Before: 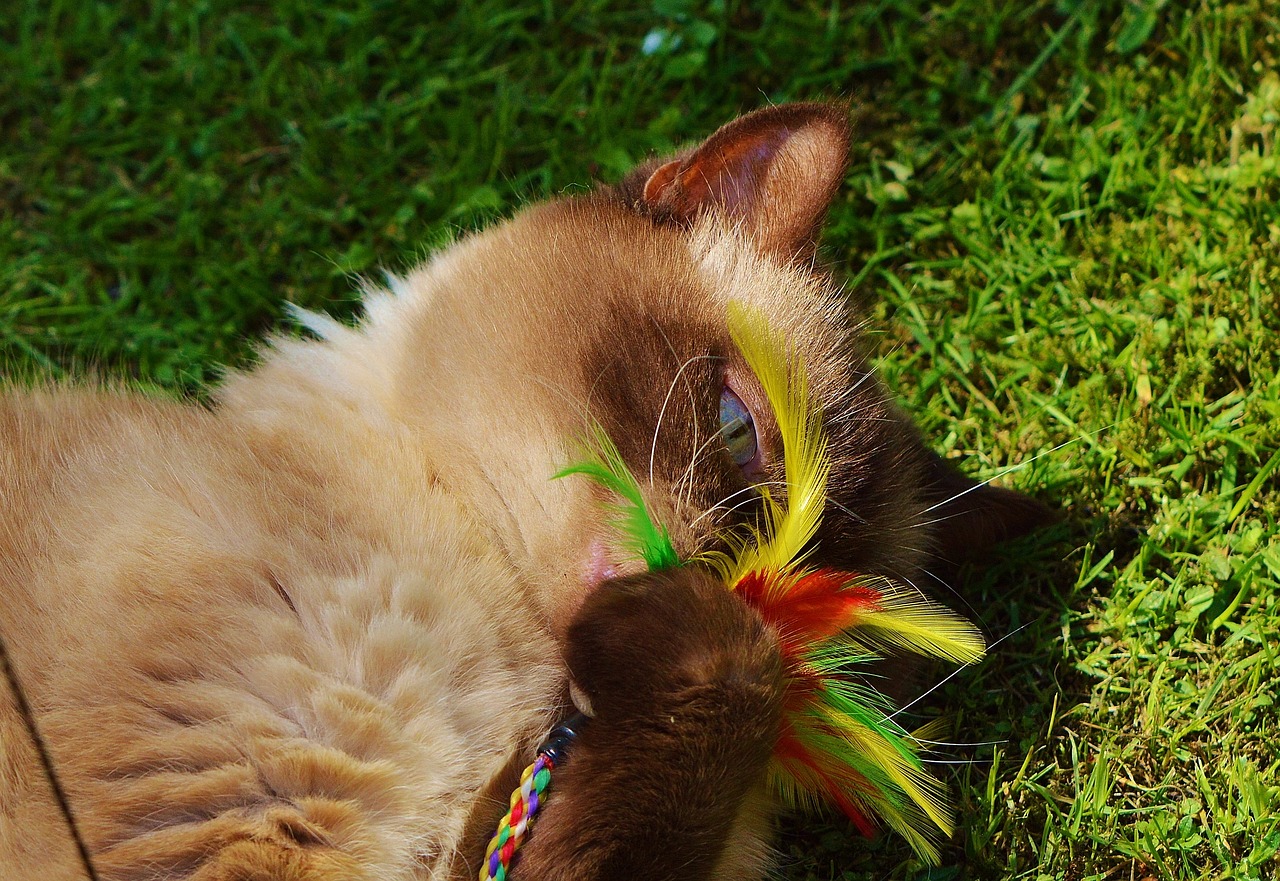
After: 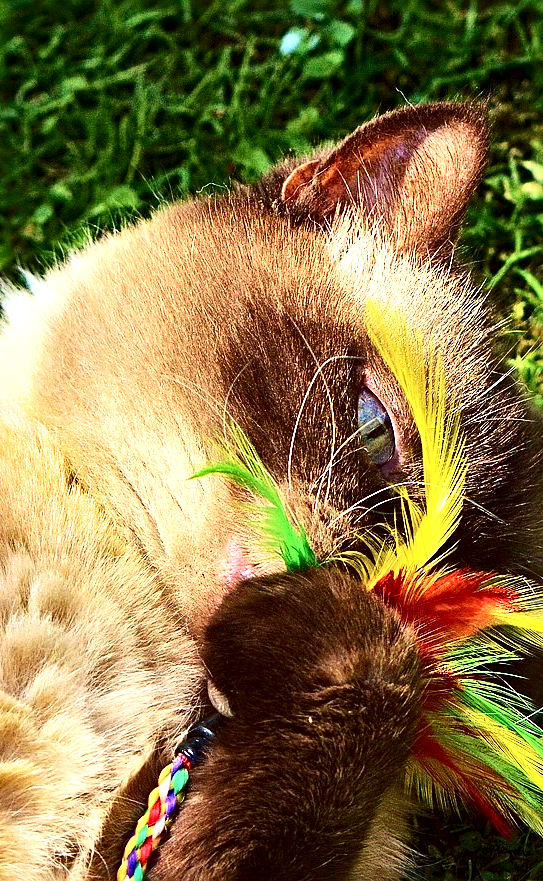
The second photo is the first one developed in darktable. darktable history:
crop: left 28.314%, right 29.21%
sharpen: radius 4.832
local contrast: mode bilateral grid, contrast 19, coarseness 51, detail 158%, midtone range 0.2
shadows and highlights: shadows 30.69, highlights -62.52, soften with gaussian
contrast brightness saturation: contrast 0.275
exposure: exposure 0.945 EV, compensate highlight preservation false
